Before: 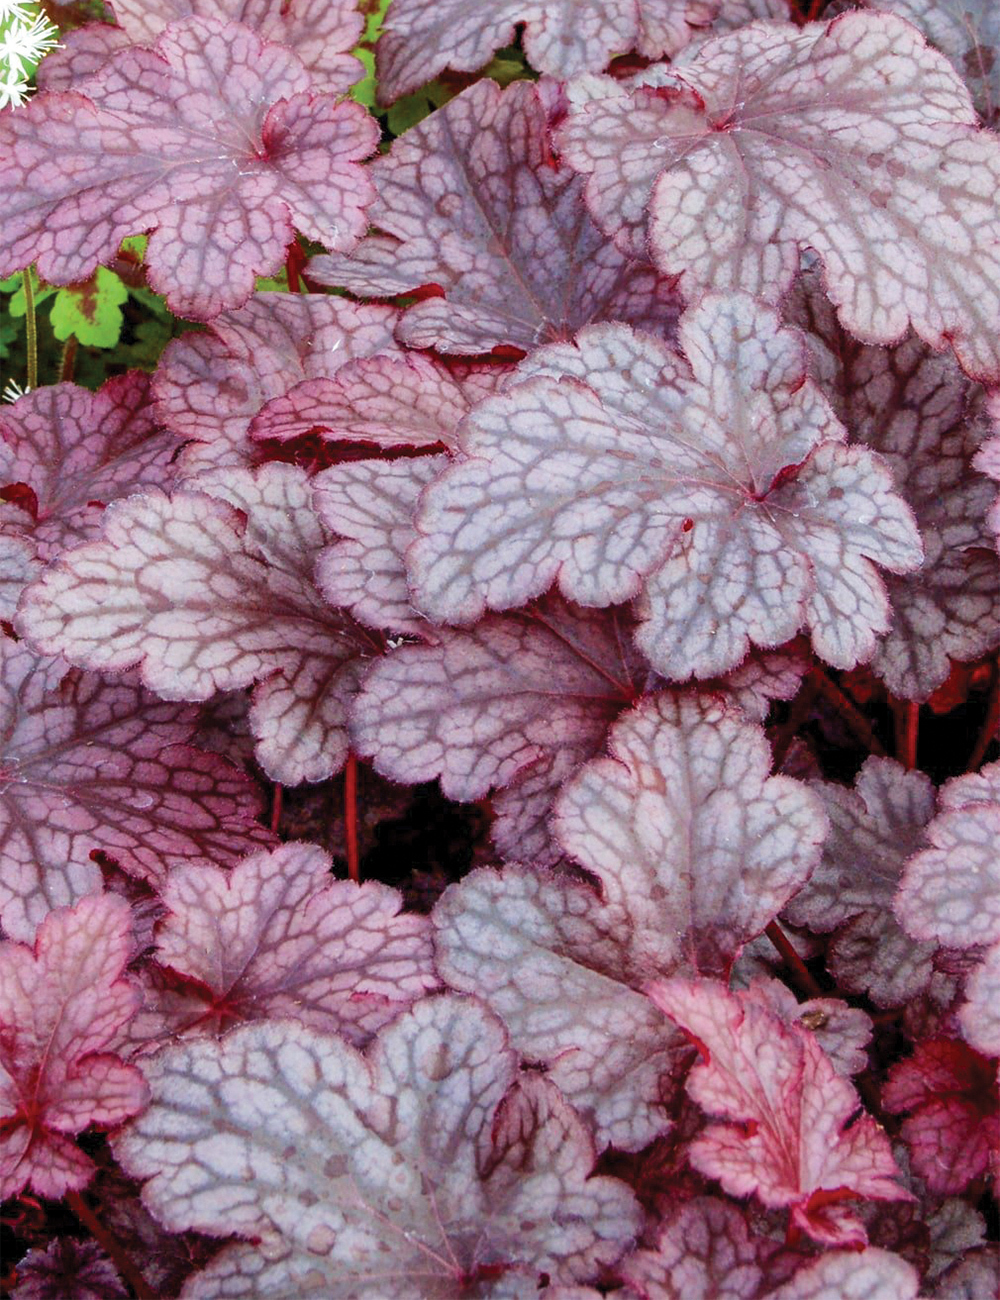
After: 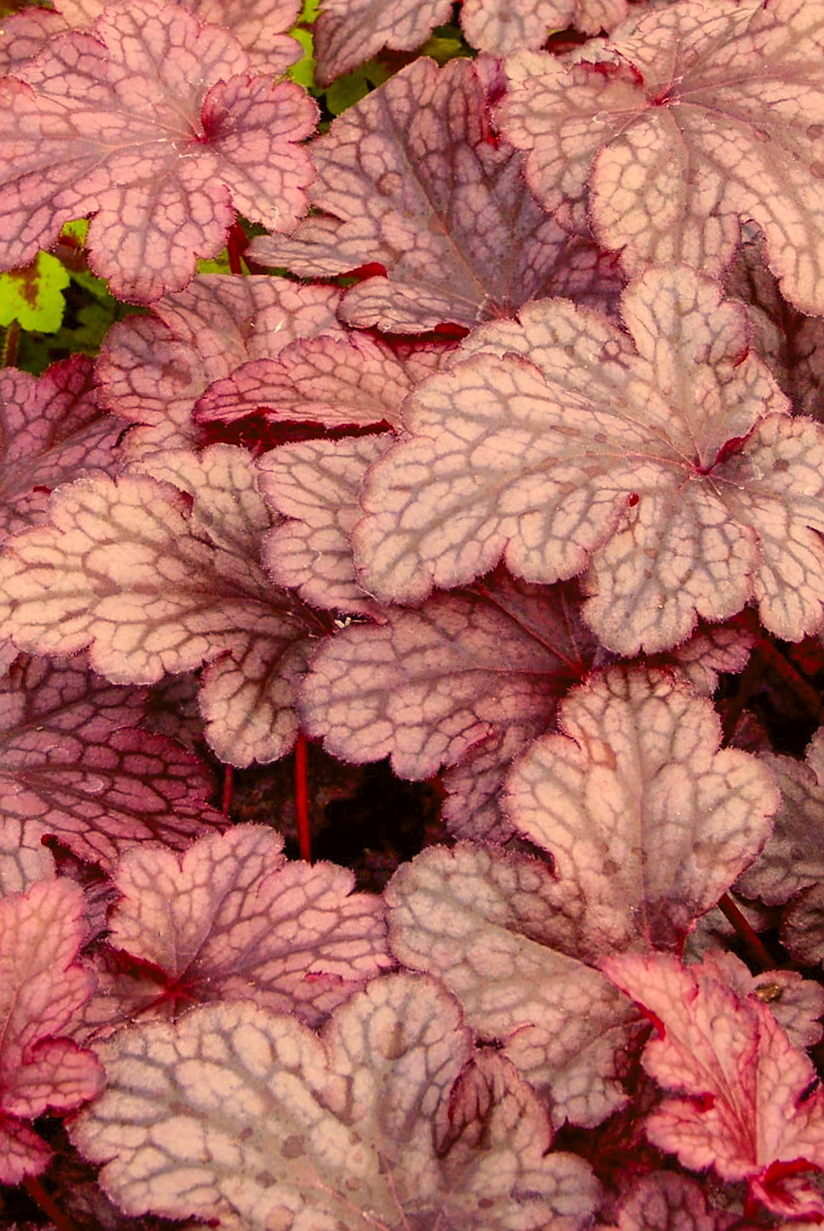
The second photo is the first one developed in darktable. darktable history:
color correction: highlights a* 17.94, highlights b* 35.39, shadows a* 1.48, shadows b* 6.42, saturation 1.01
crop and rotate: angle 1°, left 4.281%, top 0.642%, right 11.383%, bottom 2.486%
sharpen: radius 1.458, amount 0.398, threshold 1.271
